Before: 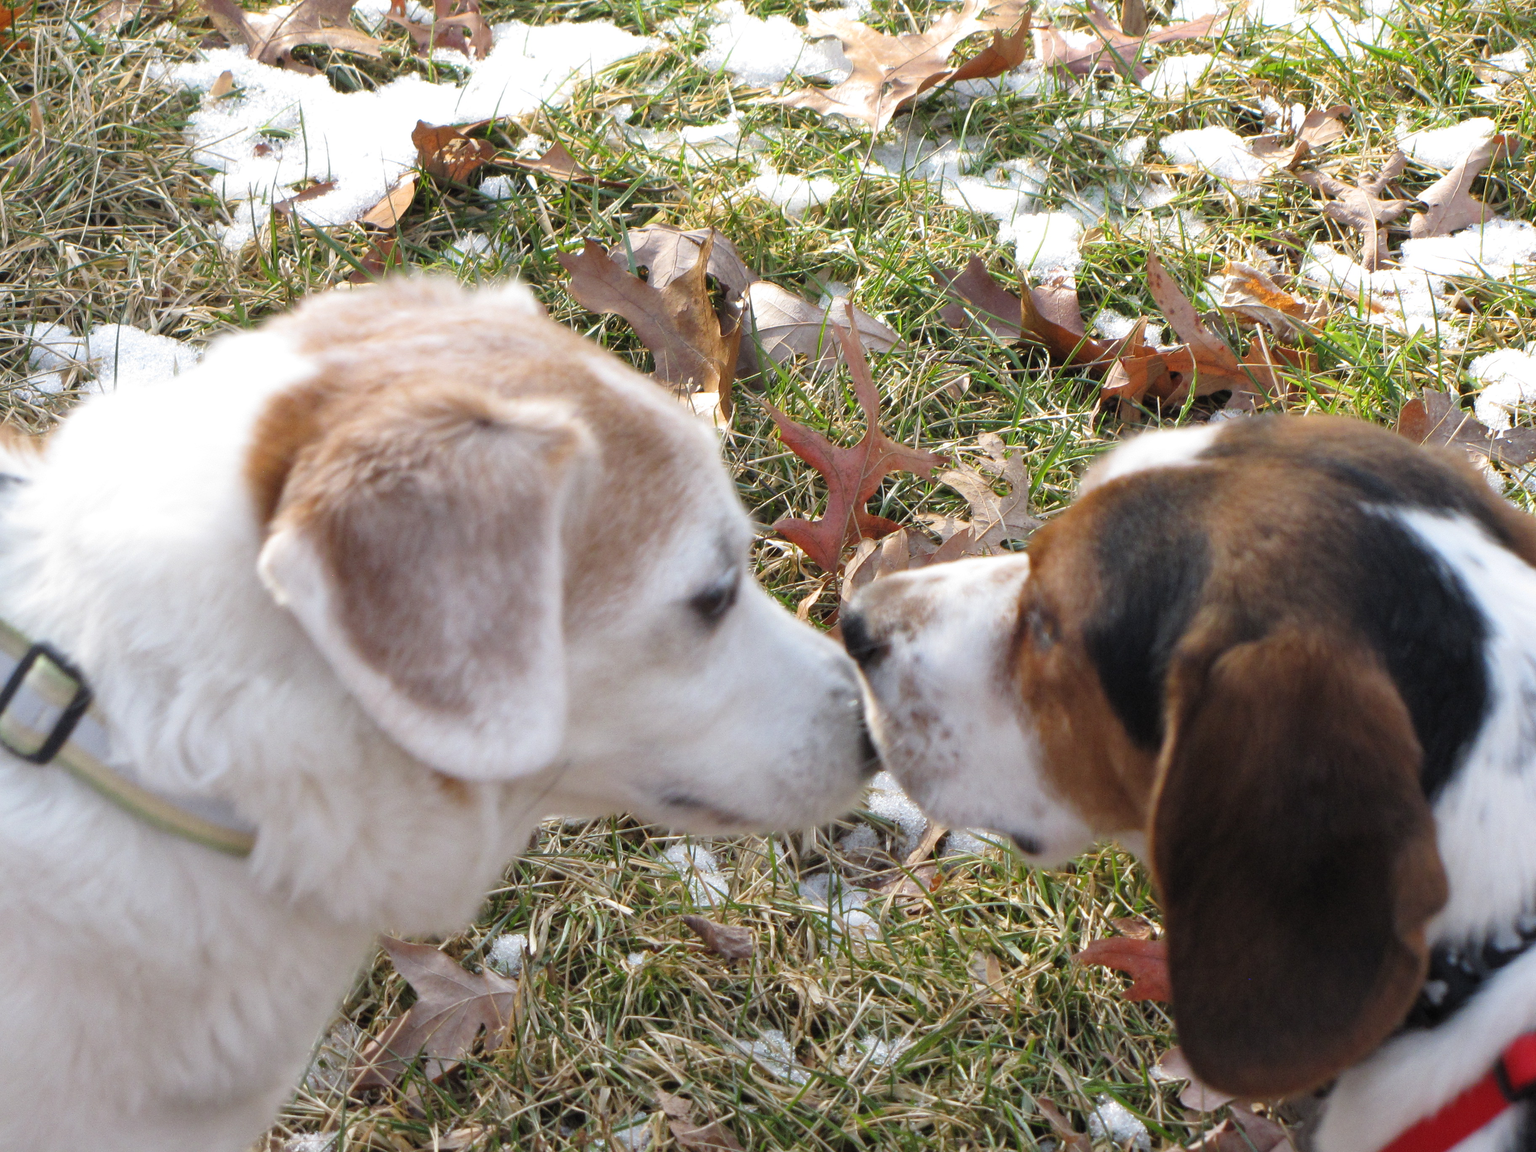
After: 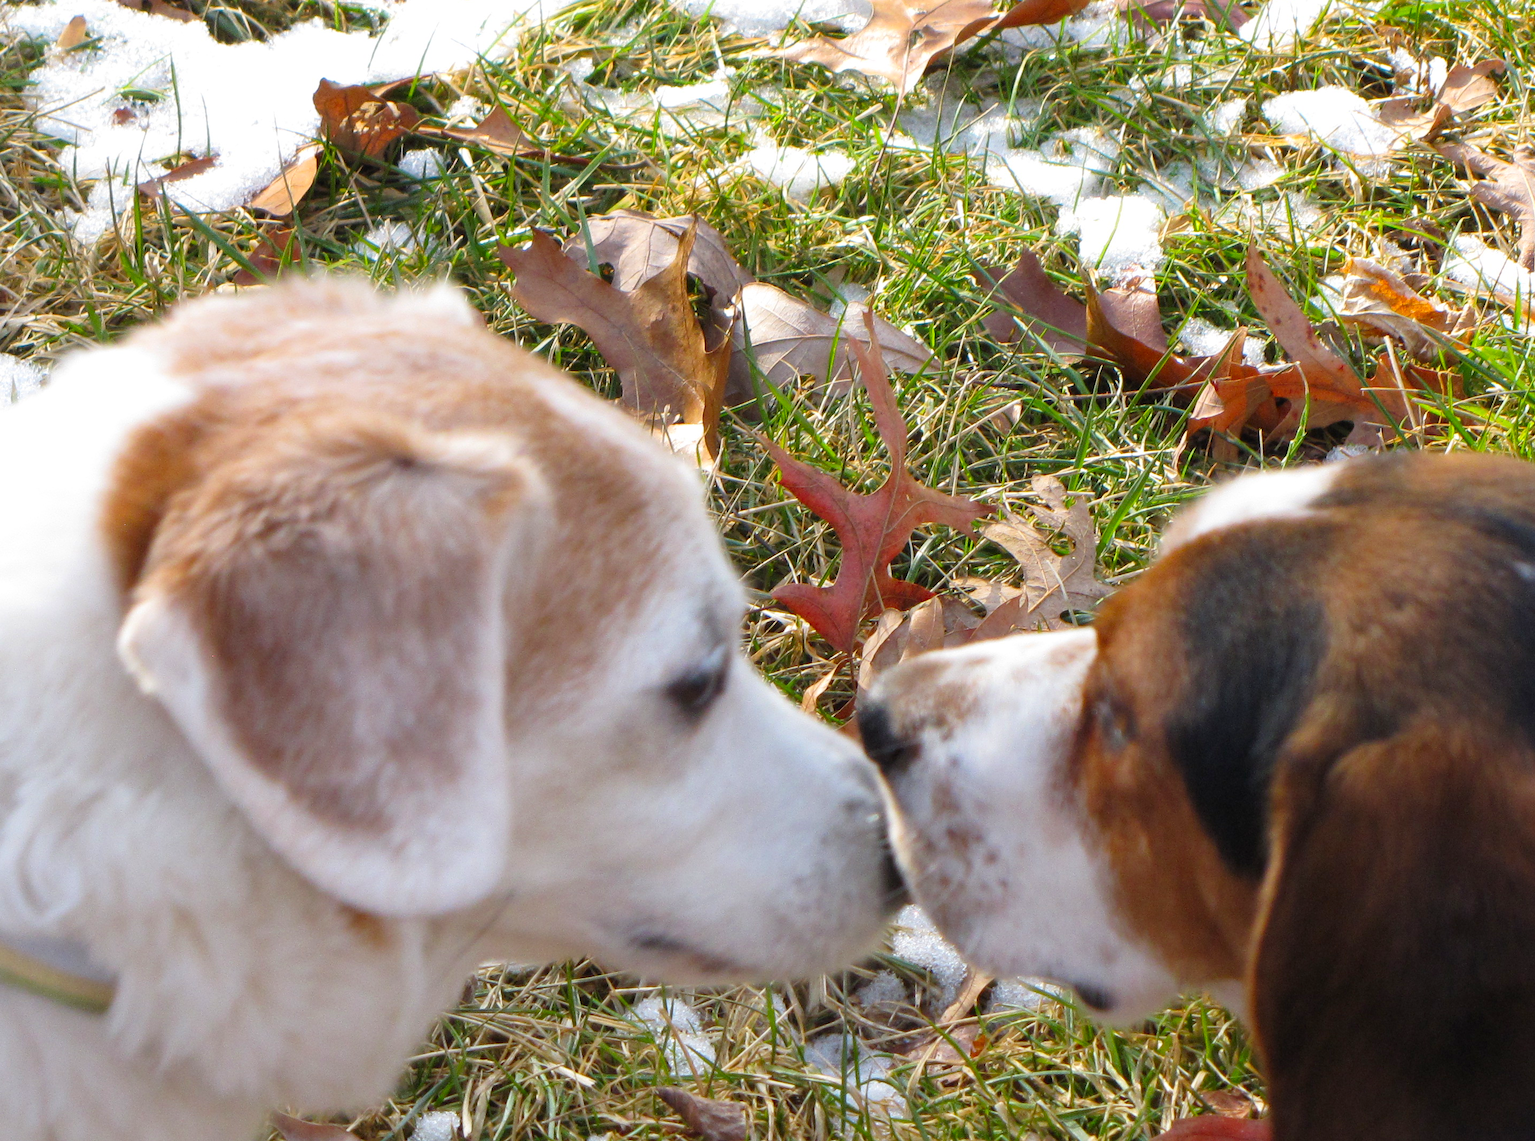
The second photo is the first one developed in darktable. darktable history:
crop and rotate: left 10.77%, top 5.1%, right 10.41%, bottom 16.76%
contrast brightness saturation: brightness -0.02, saturation 0.35
